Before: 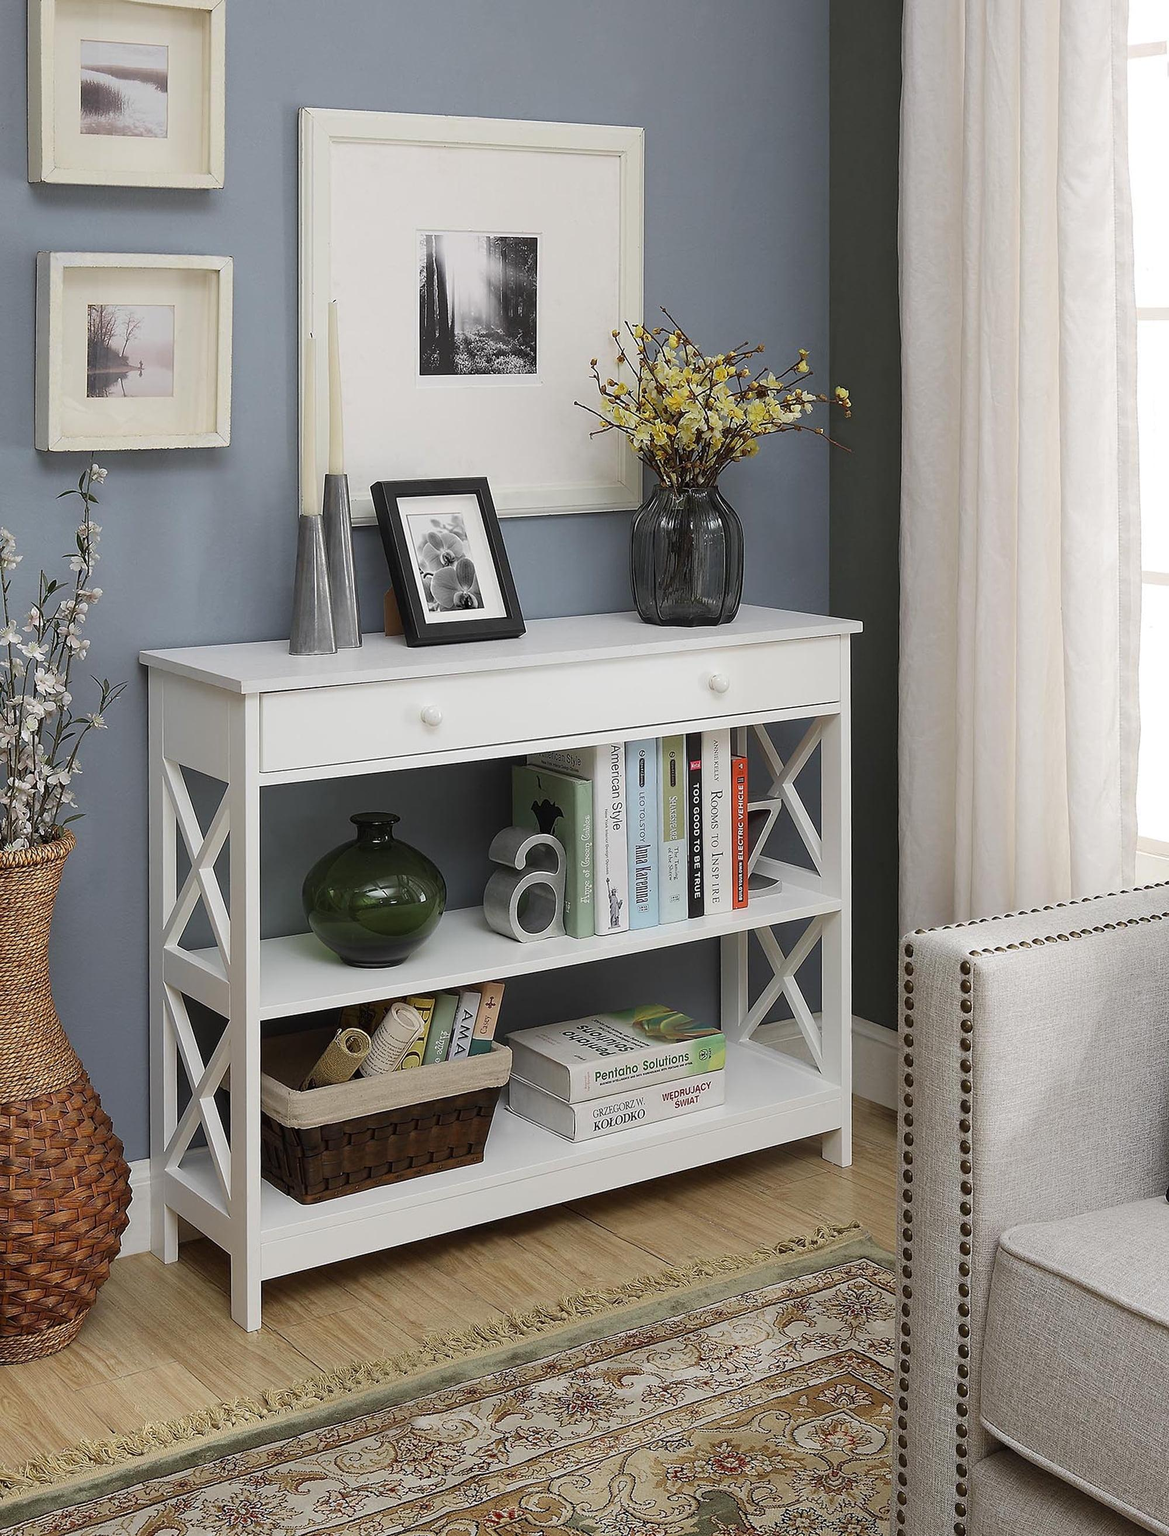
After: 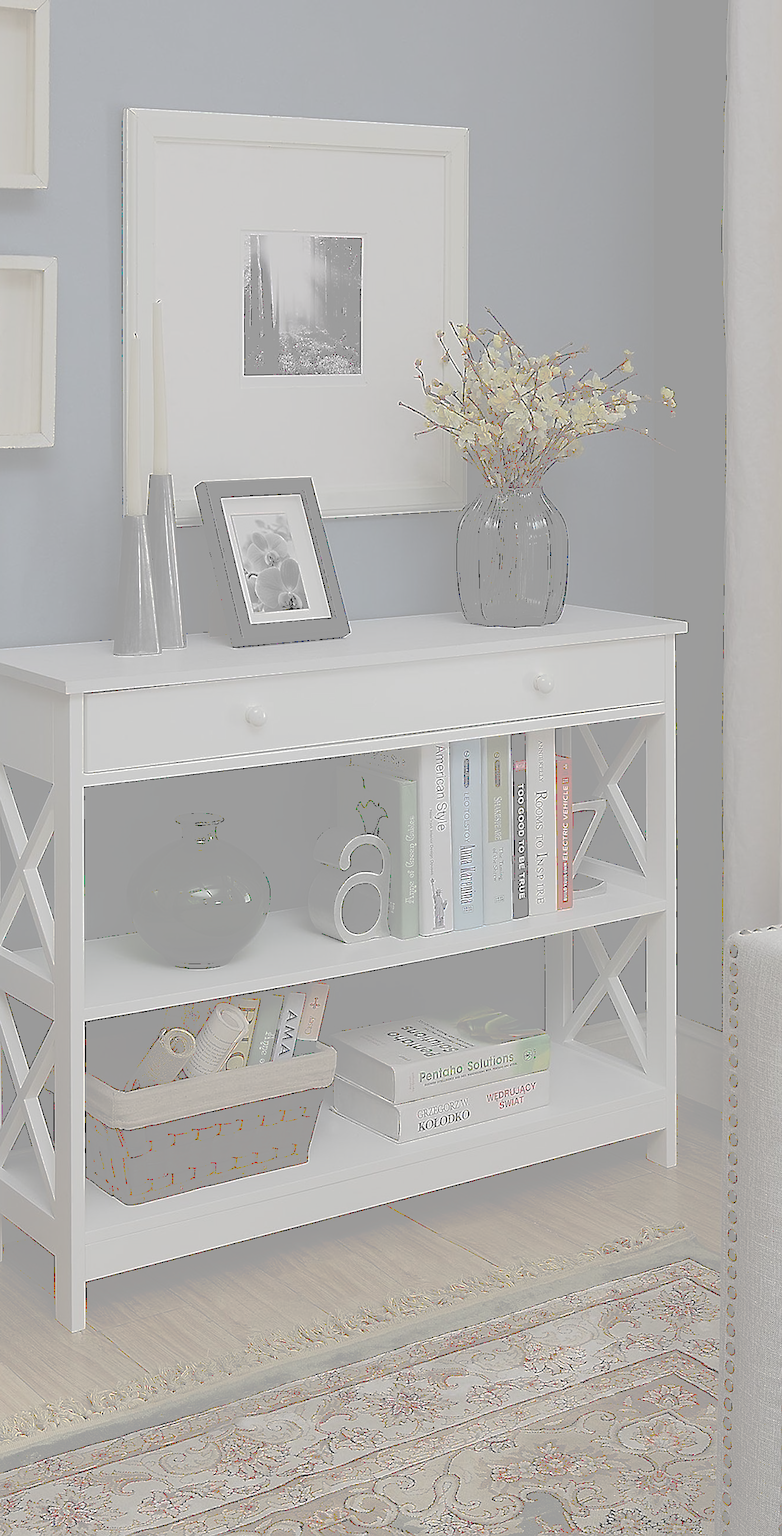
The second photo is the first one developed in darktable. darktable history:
crop and rotate: left 15.084%, right 18.063%
sharpen: amount 0.214
tone curve: curves: ch0 [(0, 0) (0.003, 0.626) (0.011, 0.626) (0.025, 0.63) (0.044, 0.631) (0.069, 0.632) (0.1, 0.636) (0.136, 0.637) (0.177, 0.641) (0.224, 0.642) (0.277, 0.646) (0.335, 0.649) (0.399, 0.661) (0.468, 0.679) (0.543, 0.702) (0.623, 0.732) (0.709, 0.769) (0.801, 0.804) (0.898, 0.847) (1, 1)], preserve colors none
